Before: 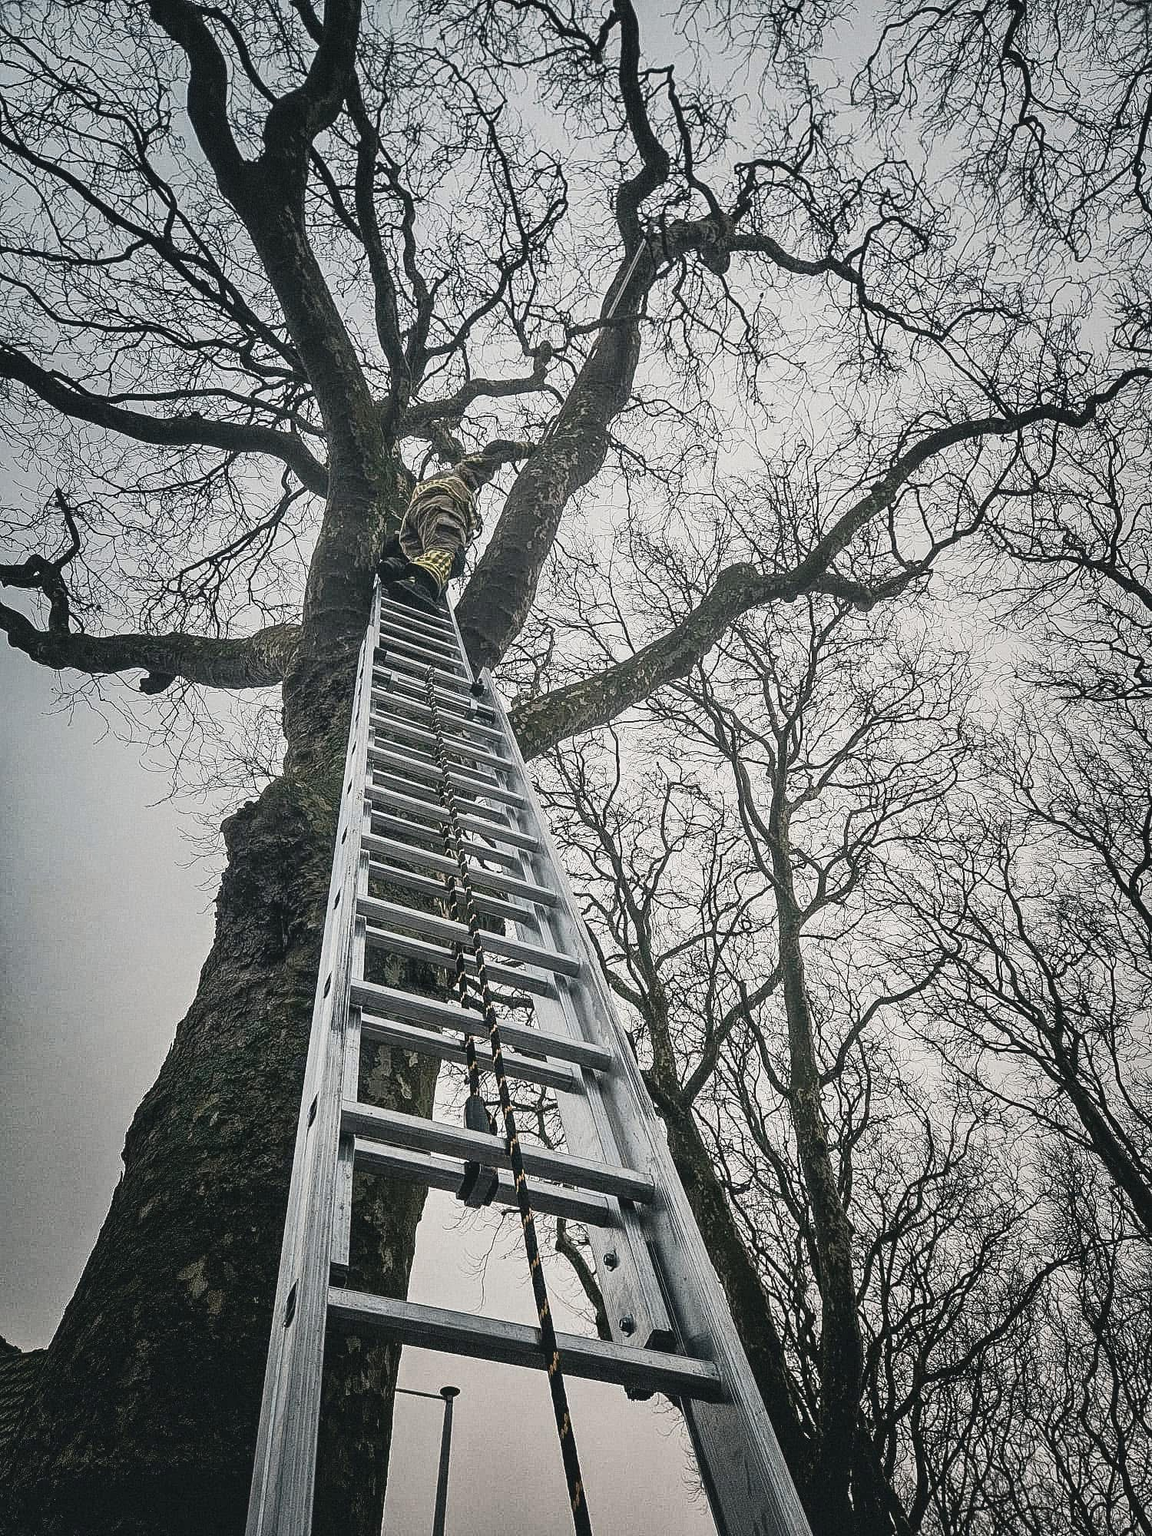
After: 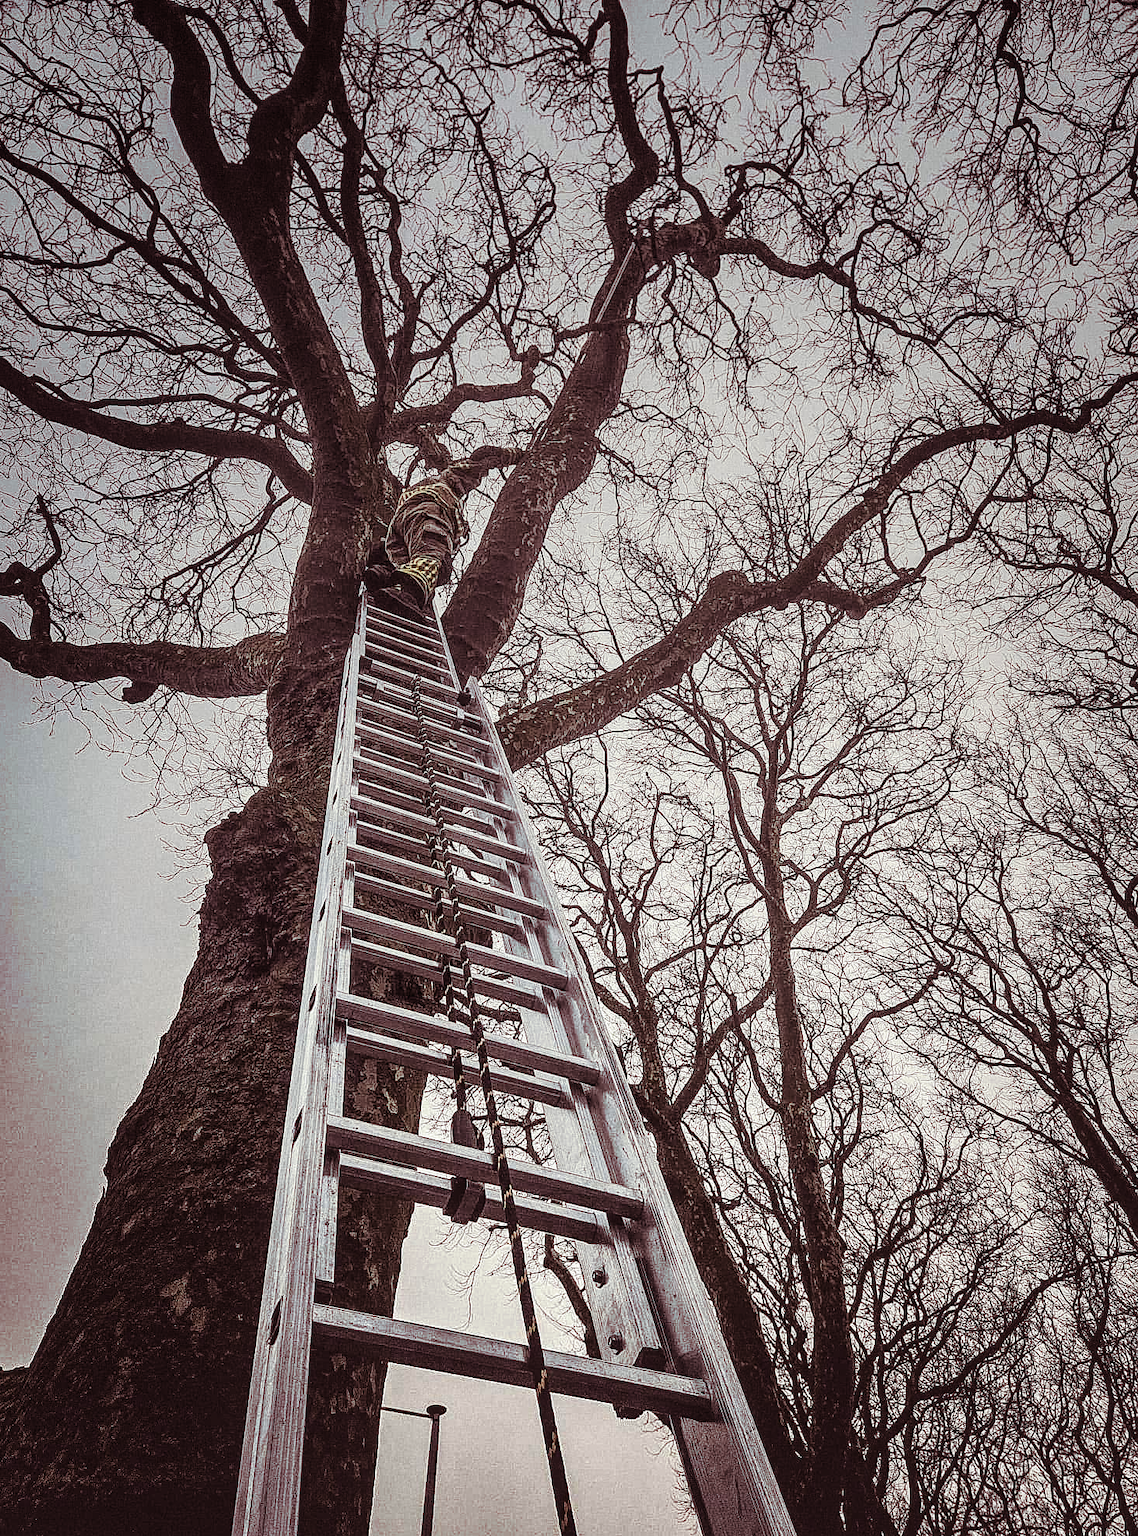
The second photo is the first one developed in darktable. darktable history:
graduated density: on, module defaults
color balance rgb: linear chroma grading › shadows 32%, linear chroma grading › global chroma -2%, linear chroma grading › mid-tones 4%, perceptual saturation grading › global saturation -2%, perceptual saturation grading › highlights -8%, perceptual saturation grading › mid-tones 8%, perceptual saturation grading › shadows 4%, perceptual brilliance grading › highlights 8%, perceptual brilliance grading › mid-tones 4%, perceptual brilliance grading › shadows 2%, global vibrance 16%, saturation formula JzAzBz (2021)
color balance: contrast 10%
local contrast: on, module defaults
split-toning: on, module defaults
crop and rotate: left 1.774%, right 0.633%, bottom 1.28%
